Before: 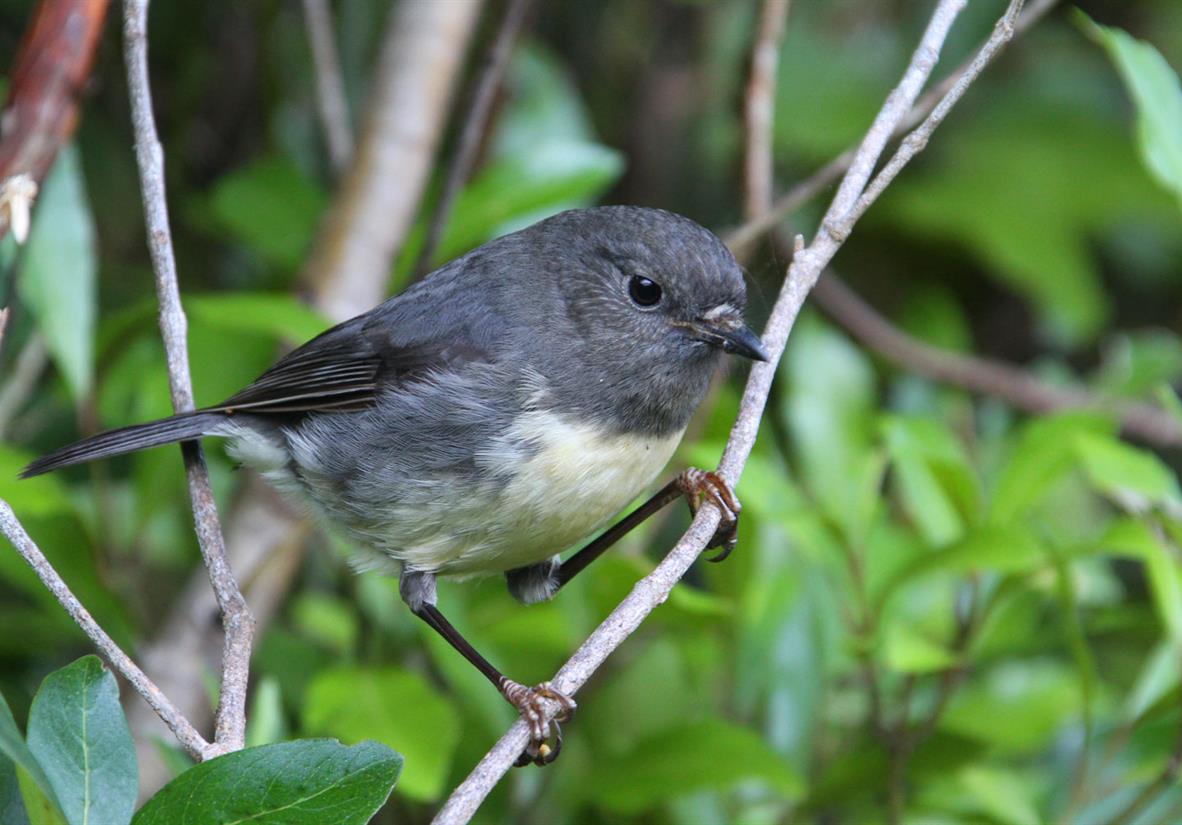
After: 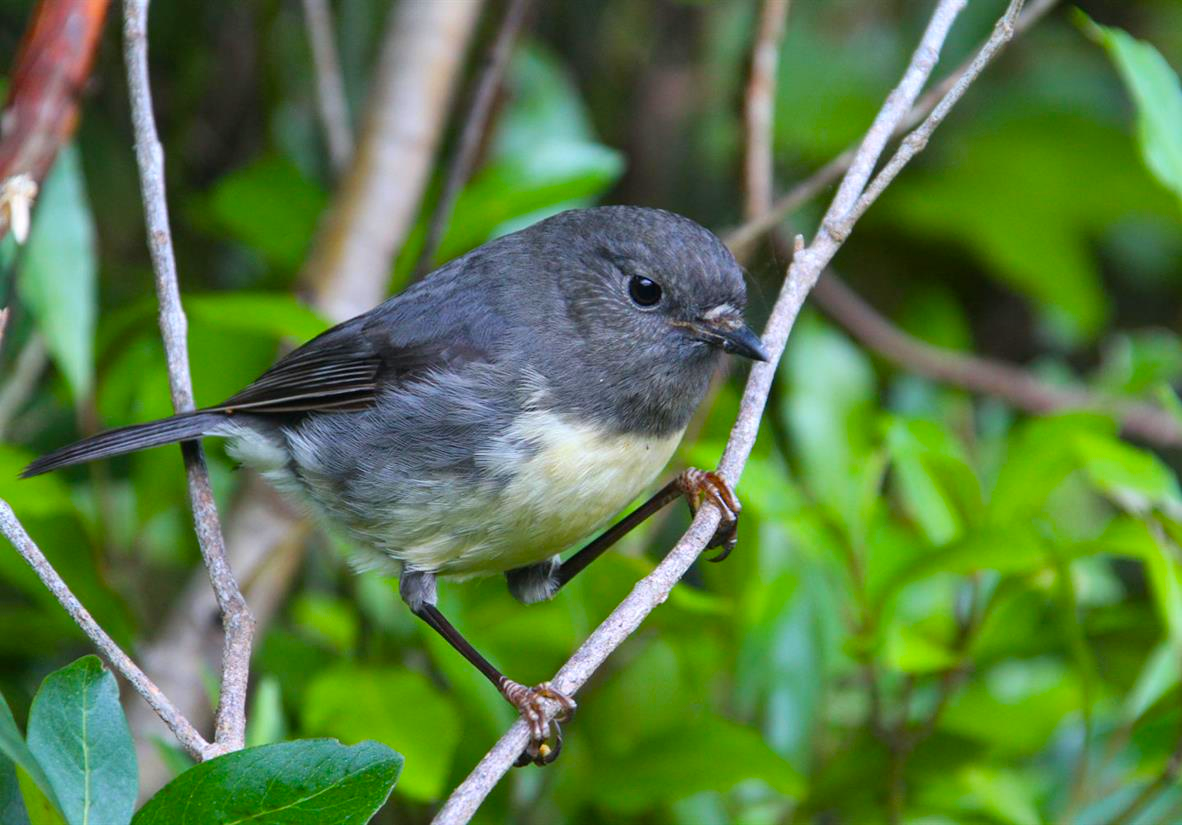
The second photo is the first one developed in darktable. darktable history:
color balance rgb: perceptual saturation grading › global saturation 30.759%, global vibrance 20%
exposure: compensate highlight preservation false
shadows and highlights: shadows 47.93, highlights -42.35, soften with gaussian
